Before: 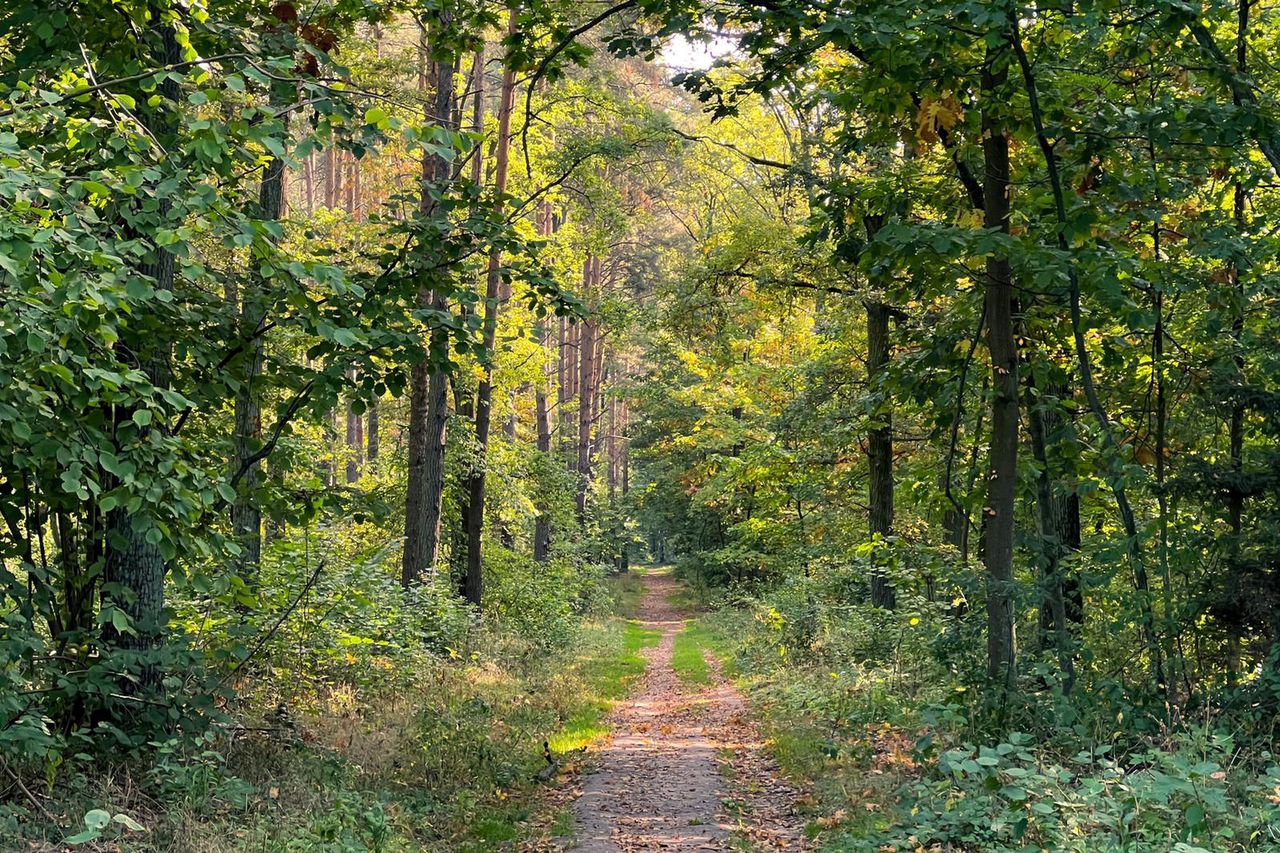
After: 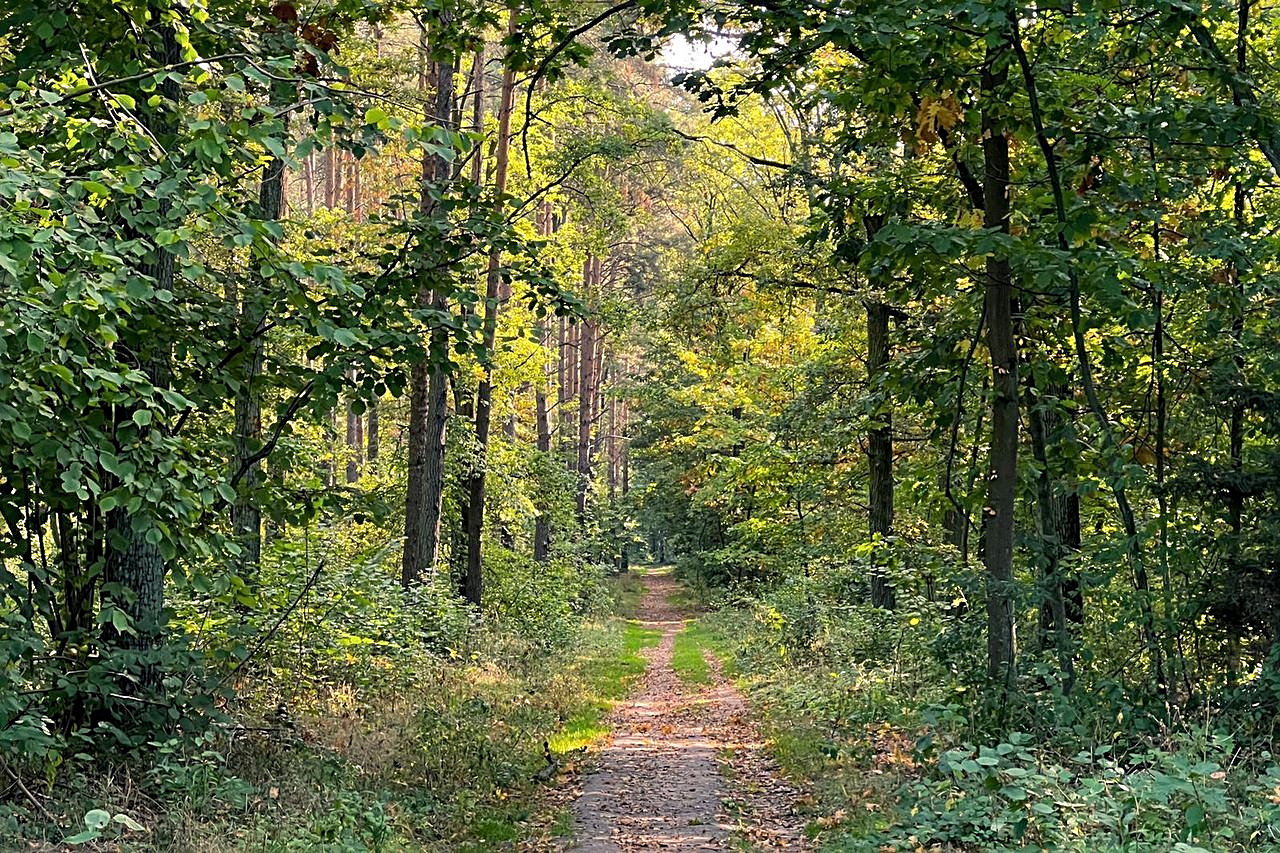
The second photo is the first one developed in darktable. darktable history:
sharpen: radius 2.785
exposure: compensate exposure bias true, compensate highlight preservation false
